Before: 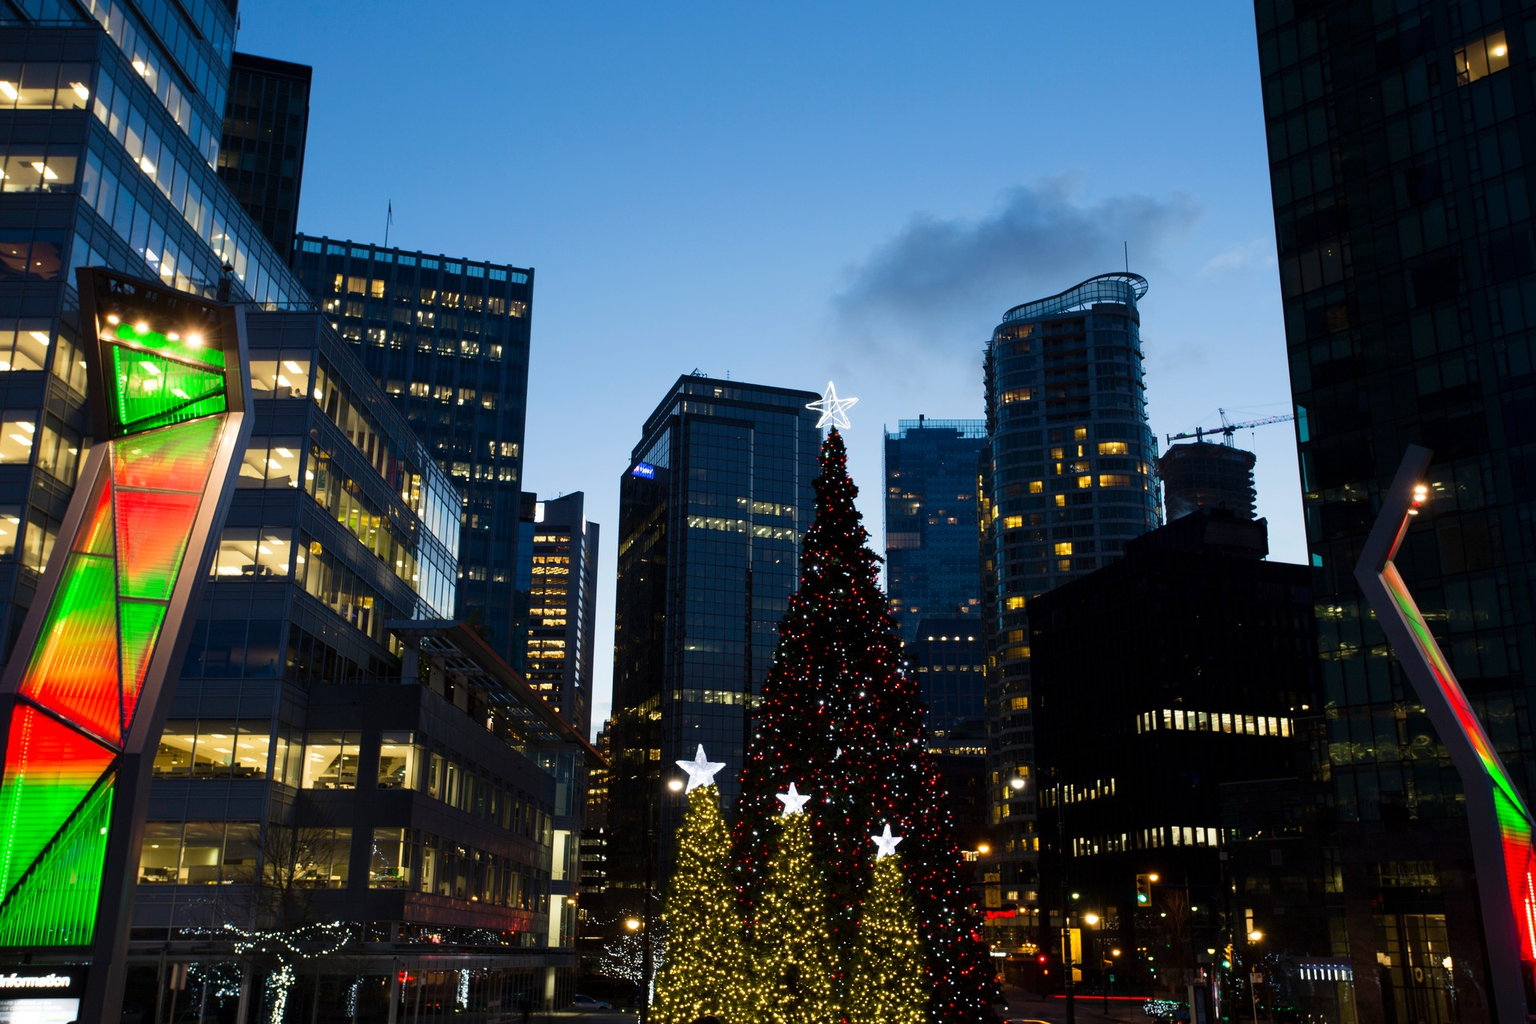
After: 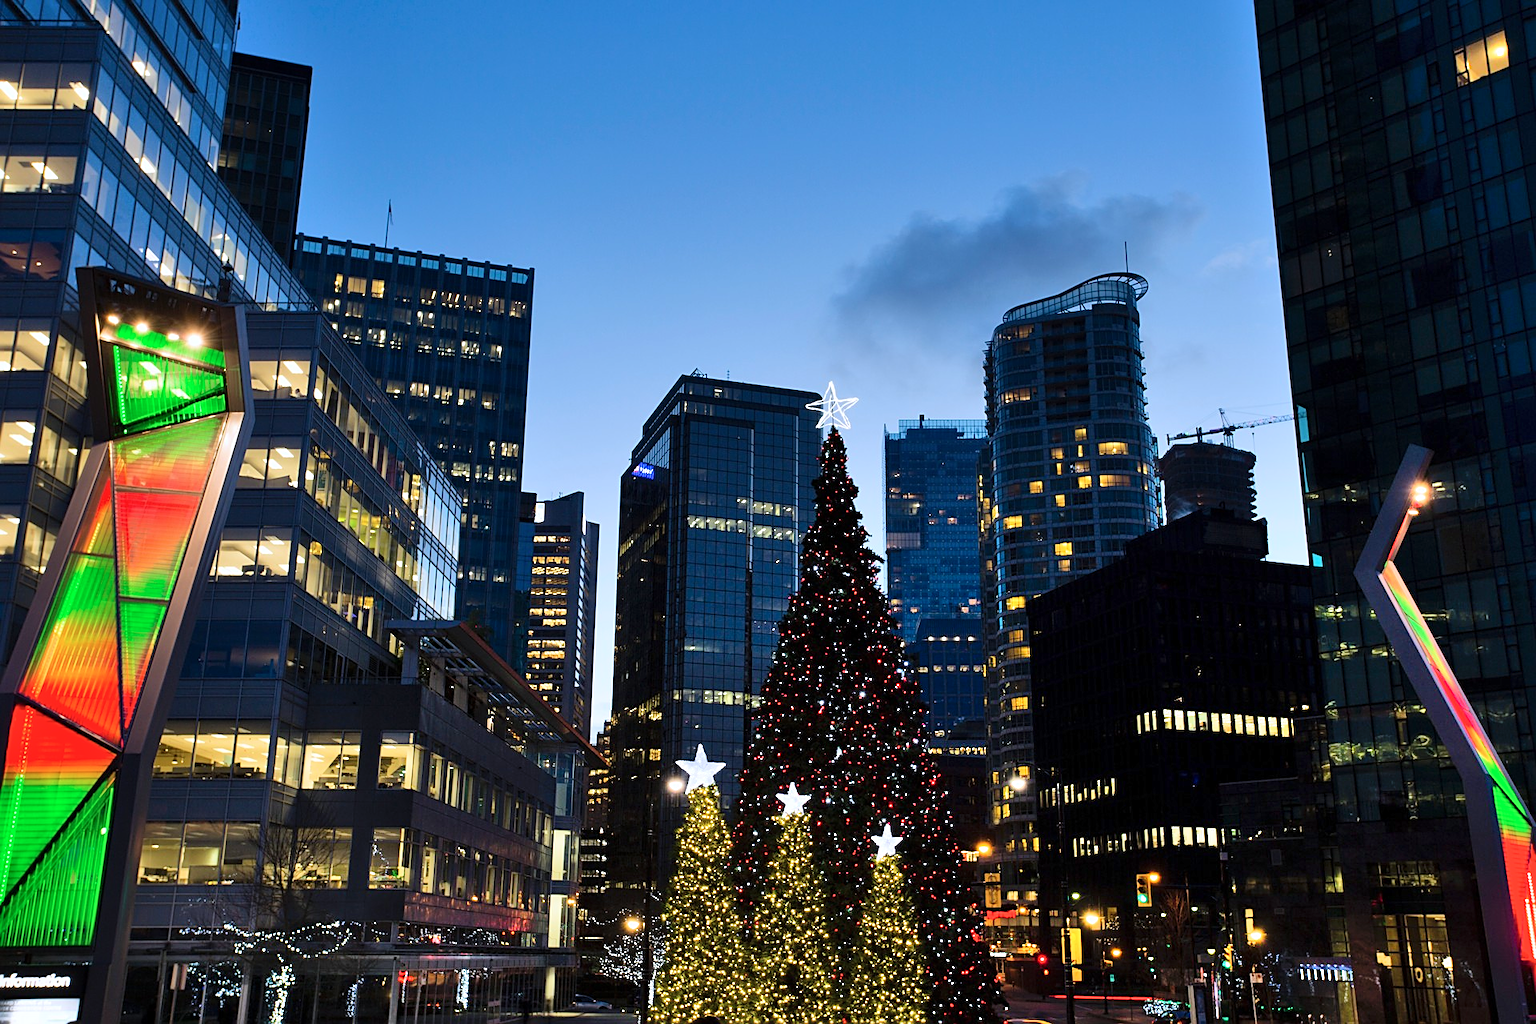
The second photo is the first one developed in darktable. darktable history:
color calibration: illuminant as shot in camera, x 0.358, y 0.373, temperature 4628.91 K
shadows and highlights: shadows 60.82, soften with gaussian
sharpen: on, module defaults
